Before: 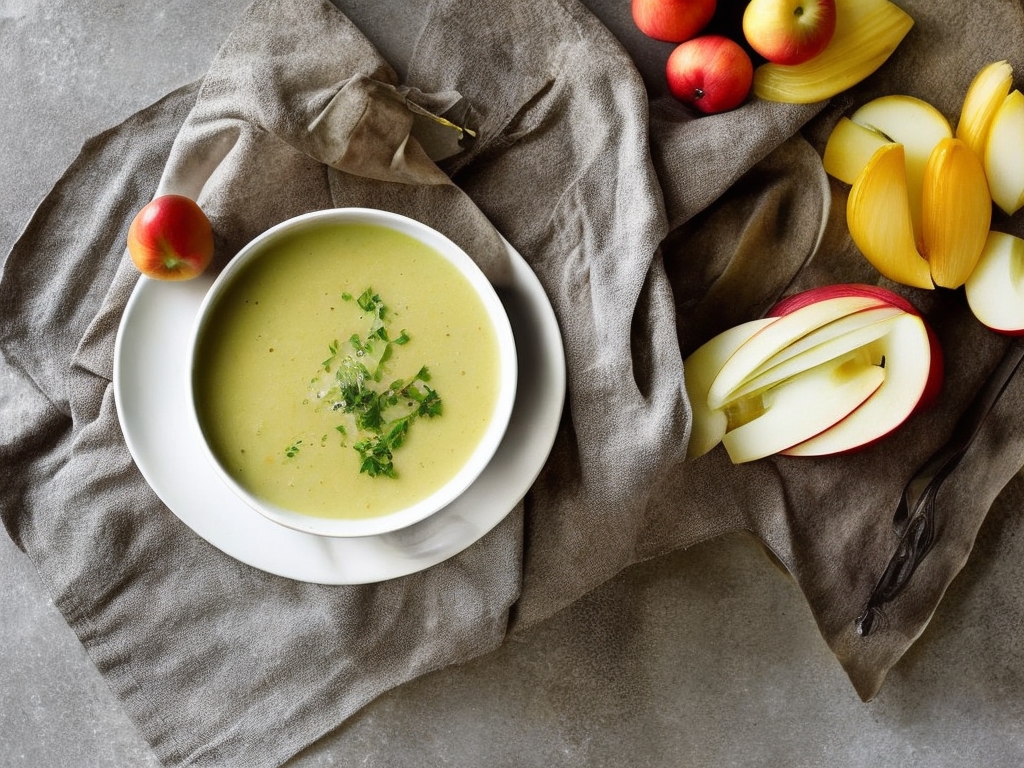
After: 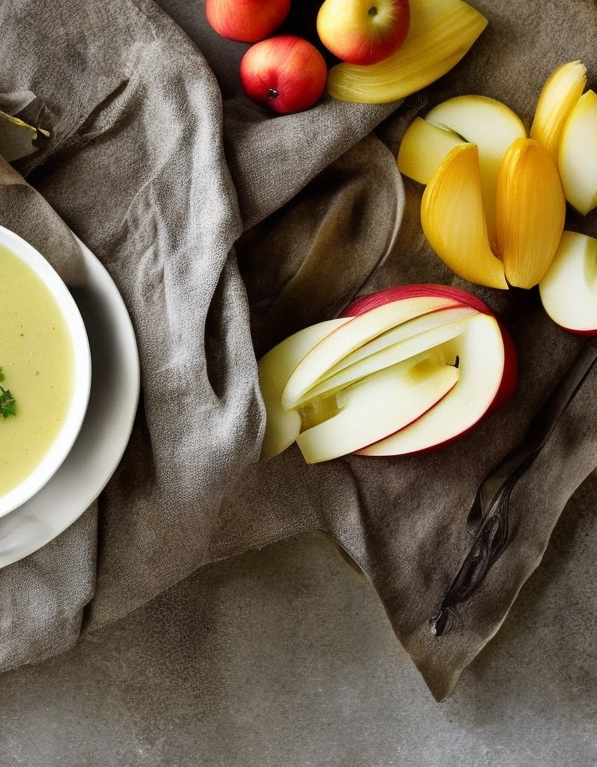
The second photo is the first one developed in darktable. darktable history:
crop: left 41.673%
